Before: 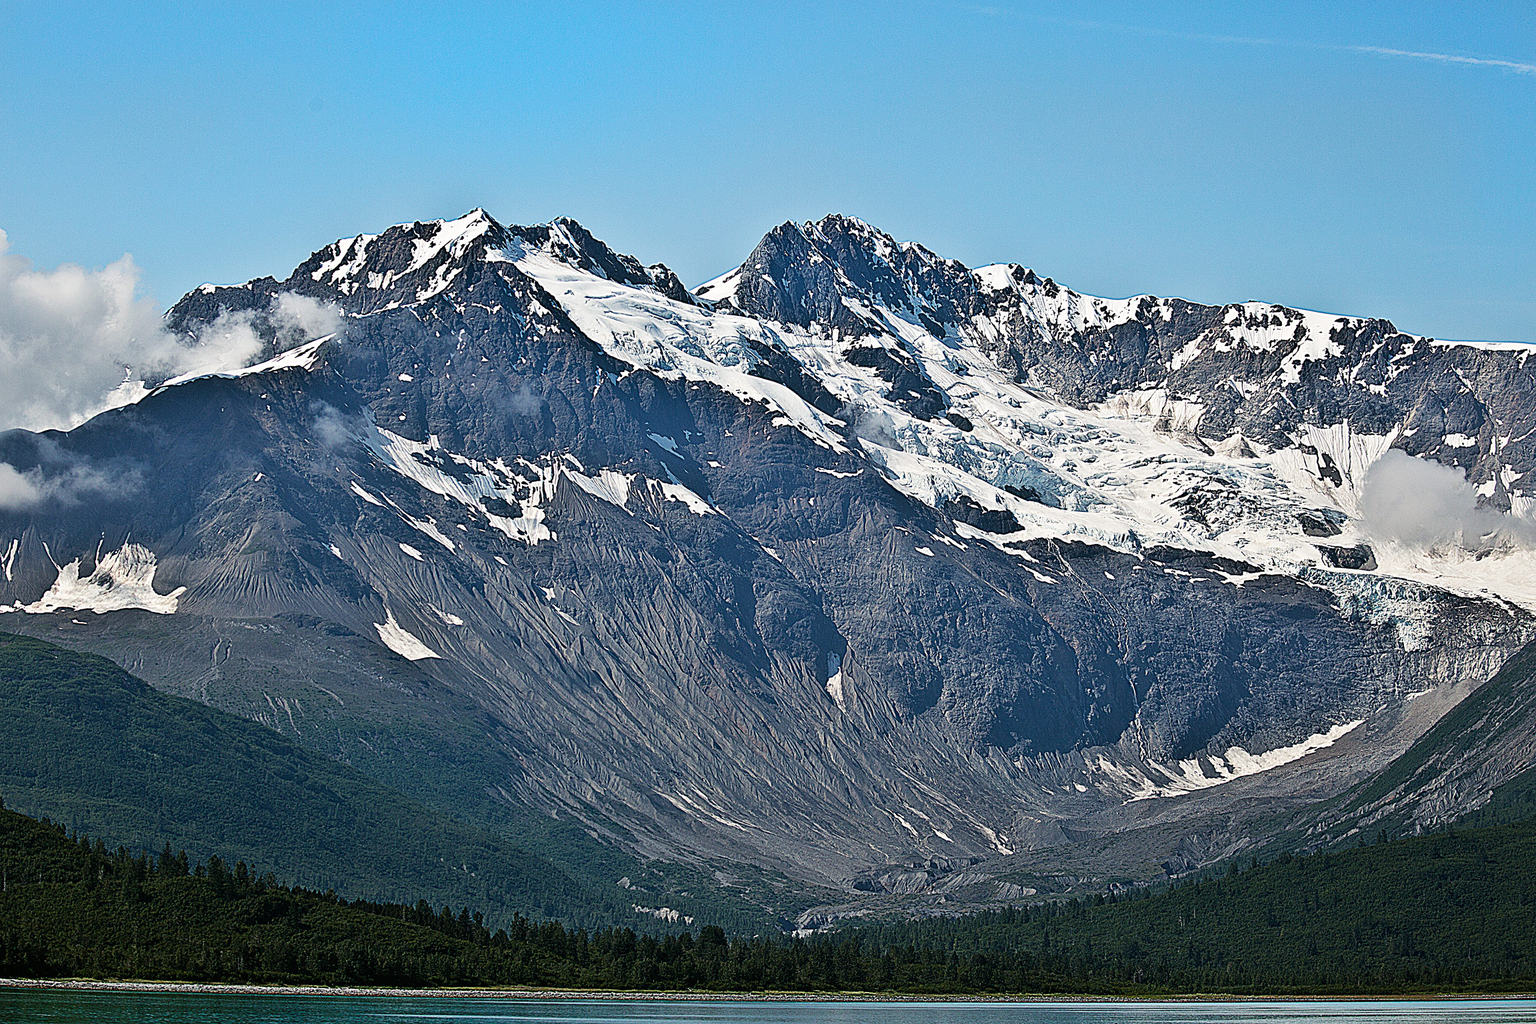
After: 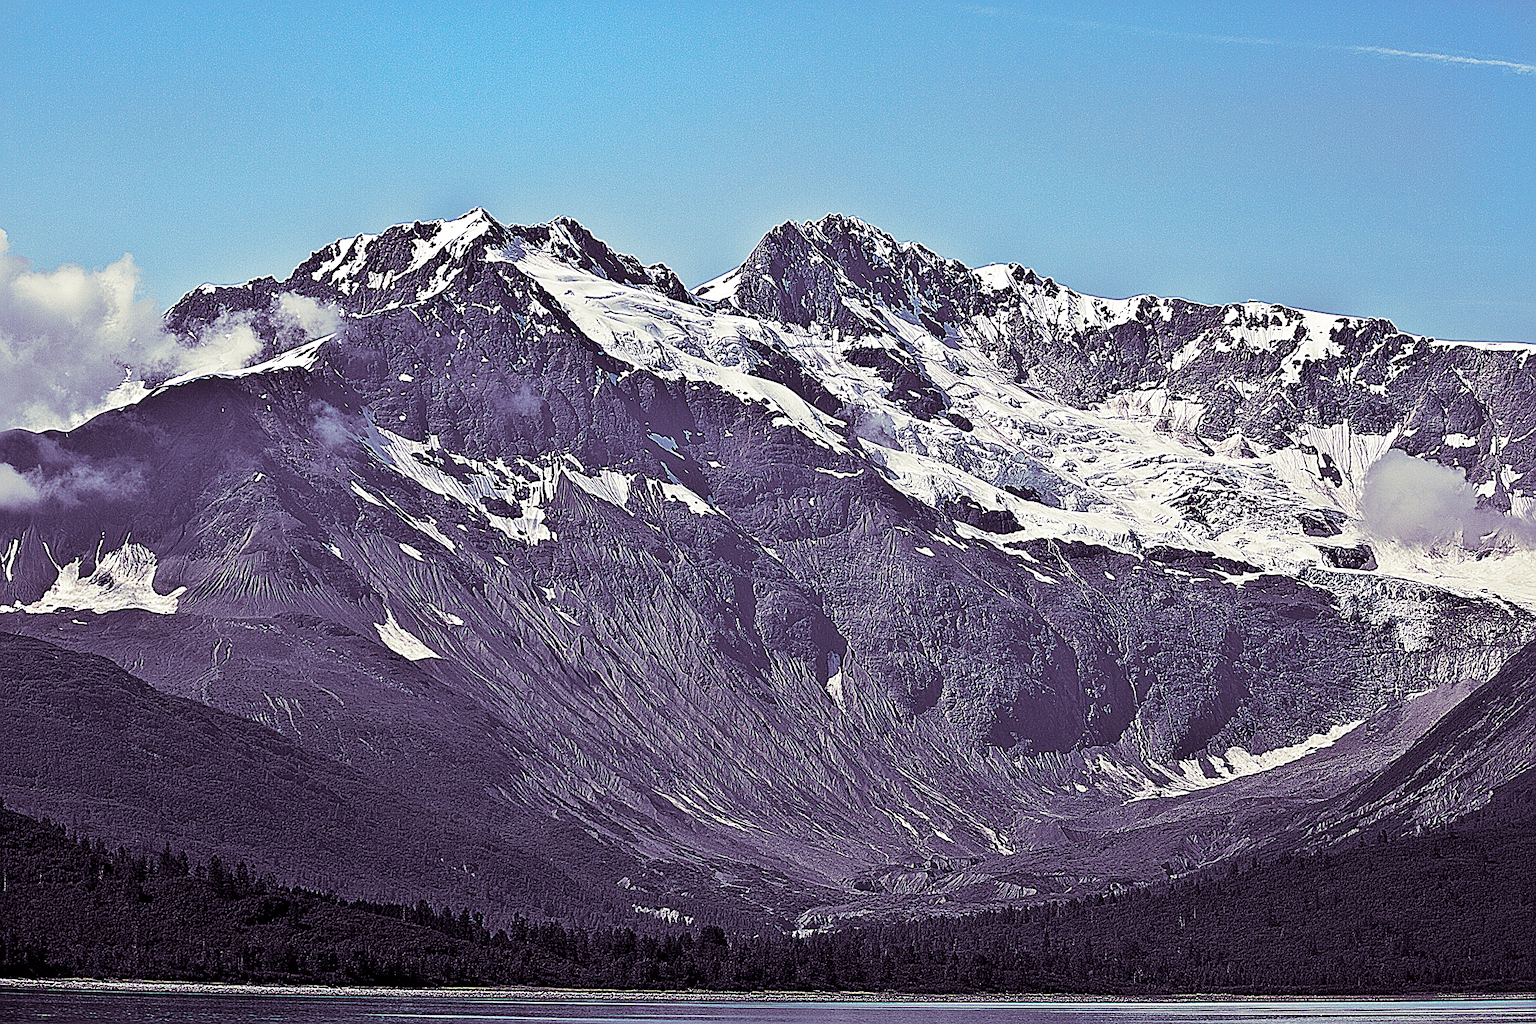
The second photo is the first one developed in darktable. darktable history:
sharpen: on, module defaults
local contrast: mode bilateral grid, contrast 20, coarseness 50, detail 130%, midtone range 0.2
split-toning: shadows › hue 266.4°, shadows › saturation 0.4, highlights › hue 61.2°, highlights › saturation 0.3, compress 0%
